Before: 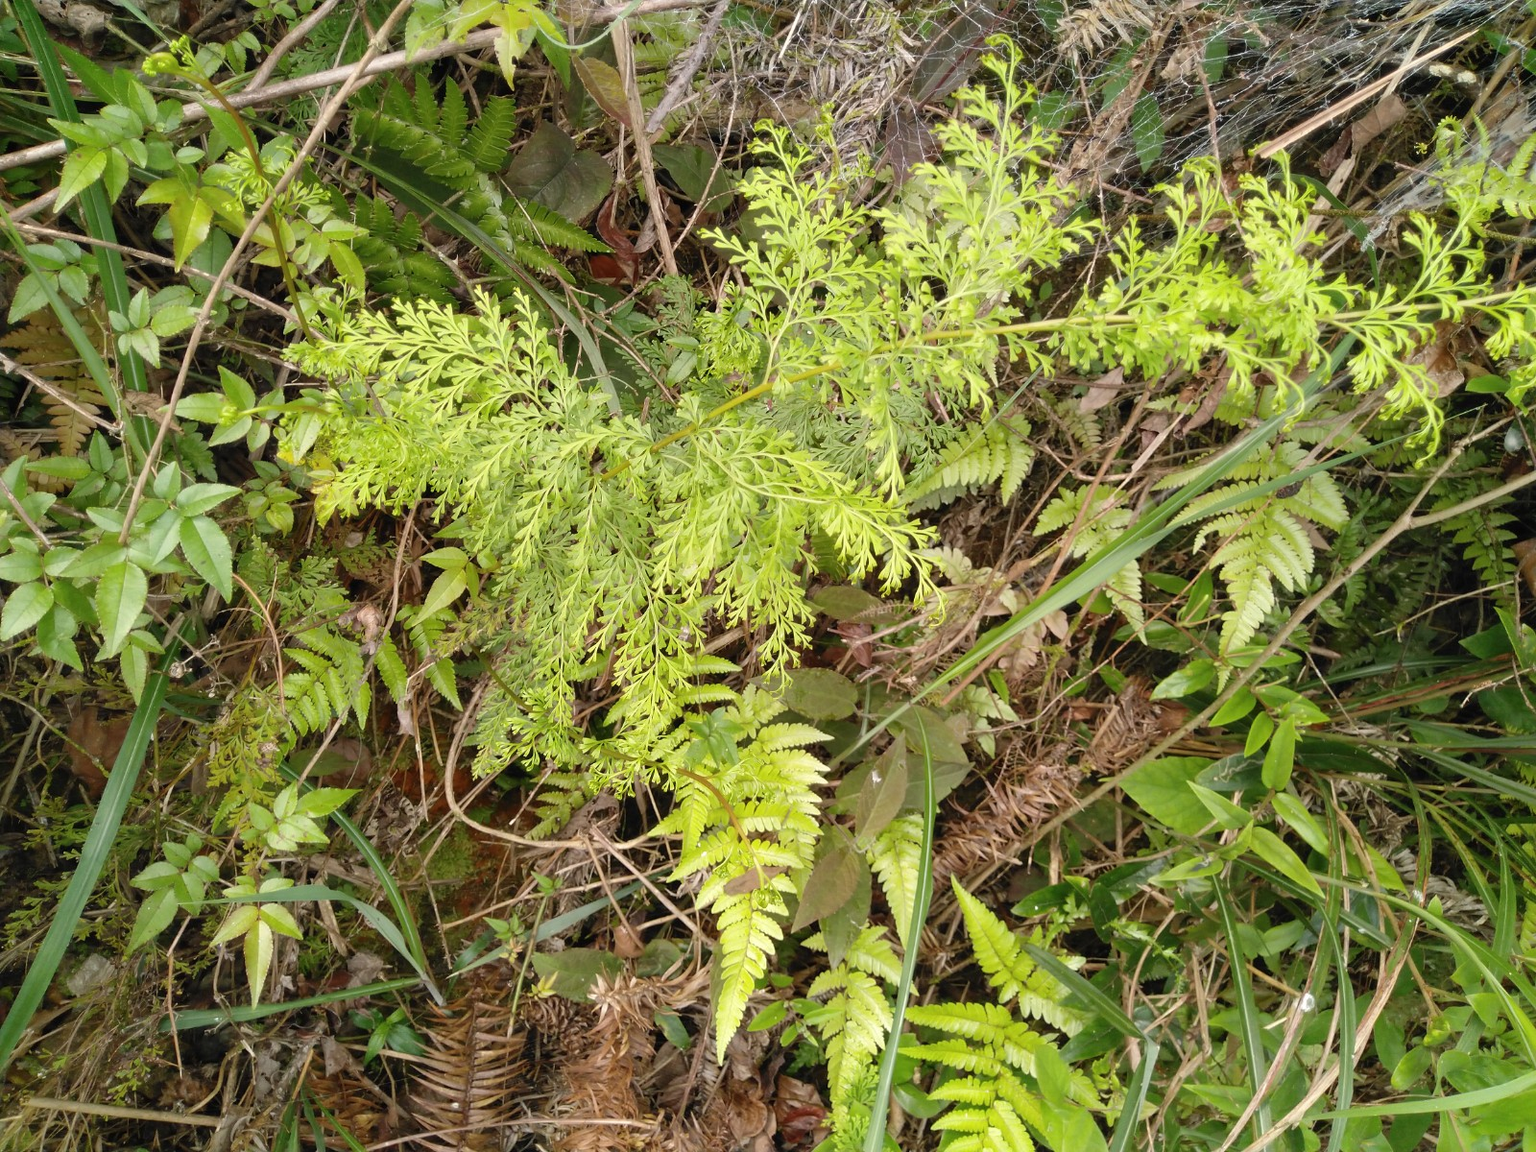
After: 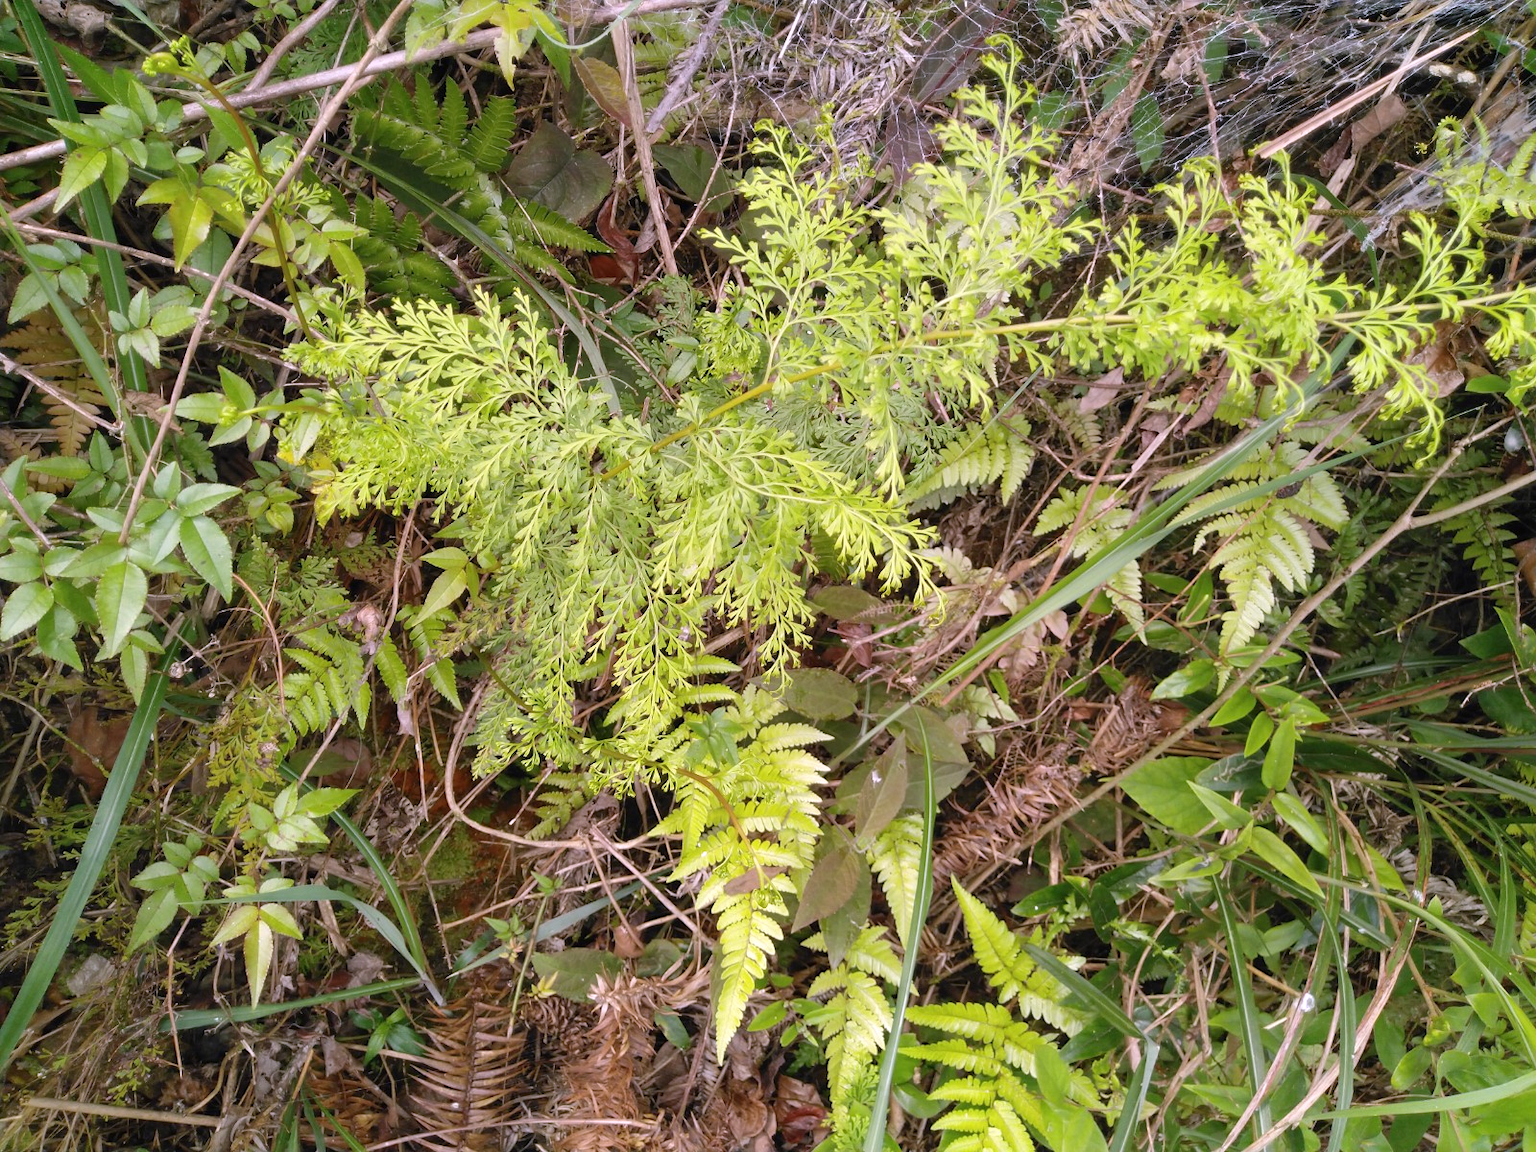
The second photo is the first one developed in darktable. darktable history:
exposure: exposure 0 EV, compensate highlight preservation false
white balance: red 1.042, blue 1.17
